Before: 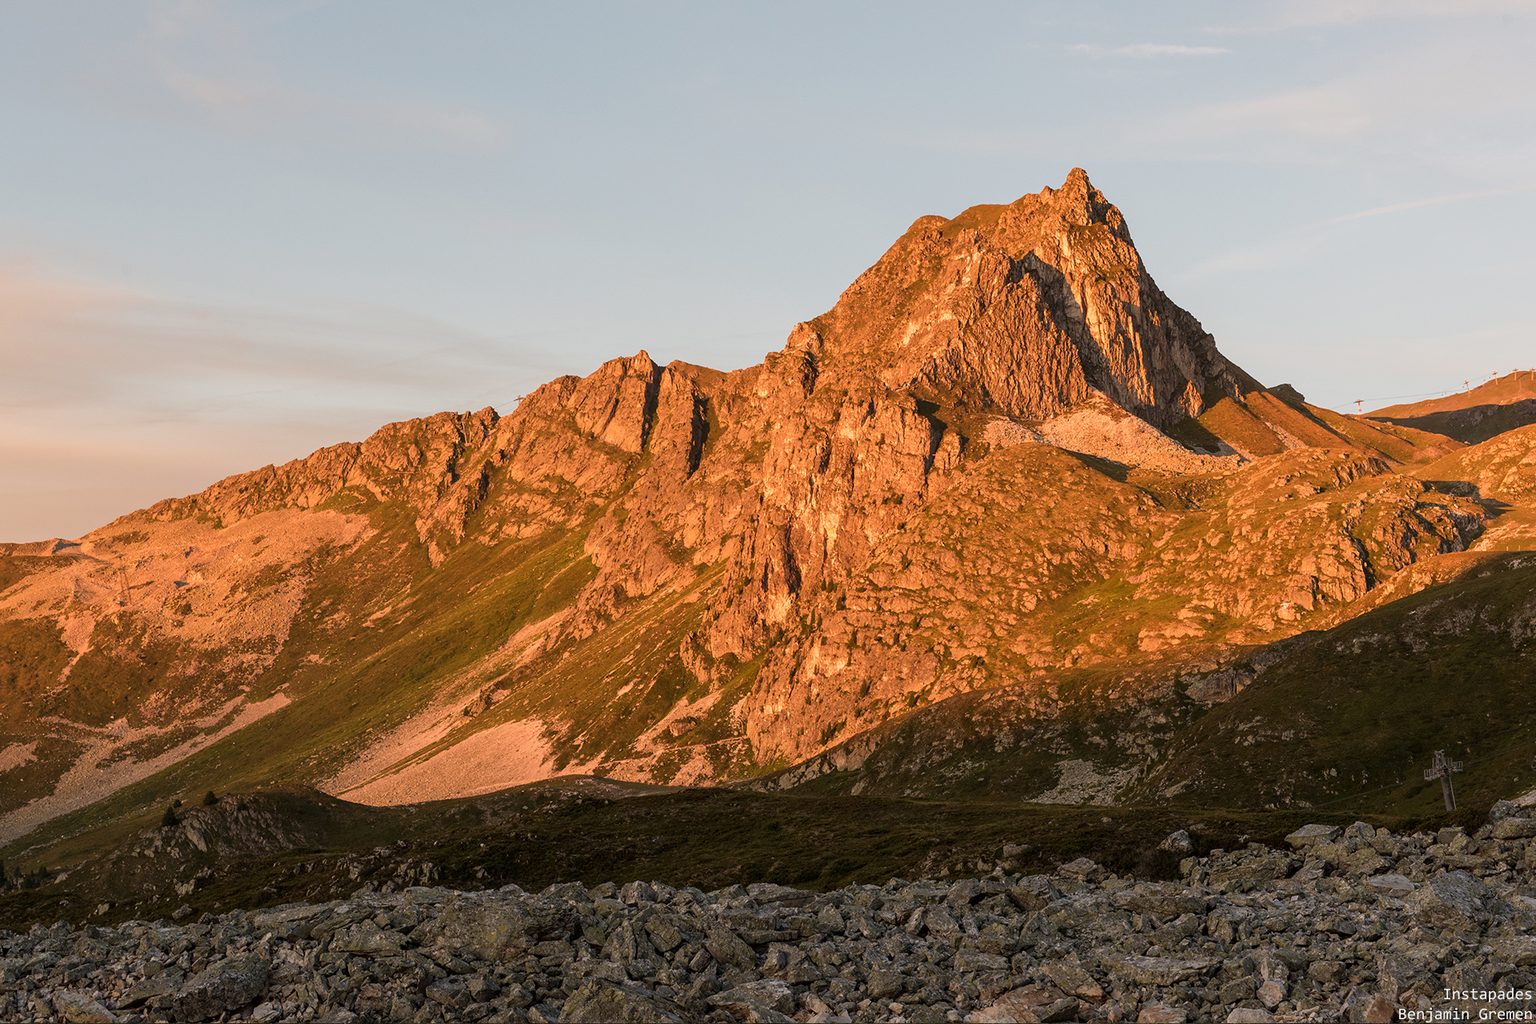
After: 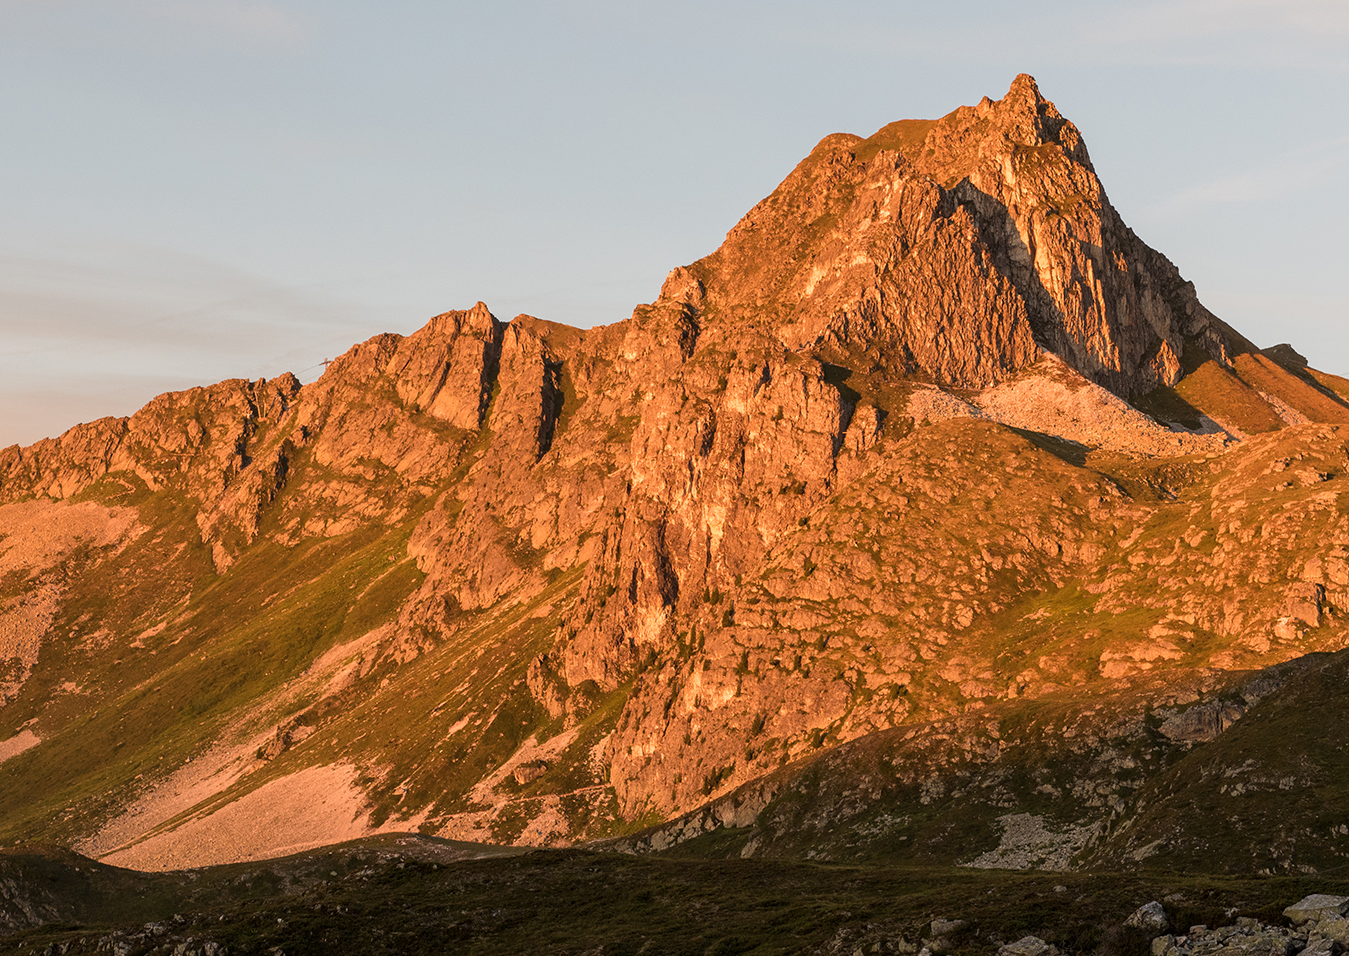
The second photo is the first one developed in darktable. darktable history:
crop and rotate: left 16.844%, top 10.7%, right 12.881%, bottom 14.537%
